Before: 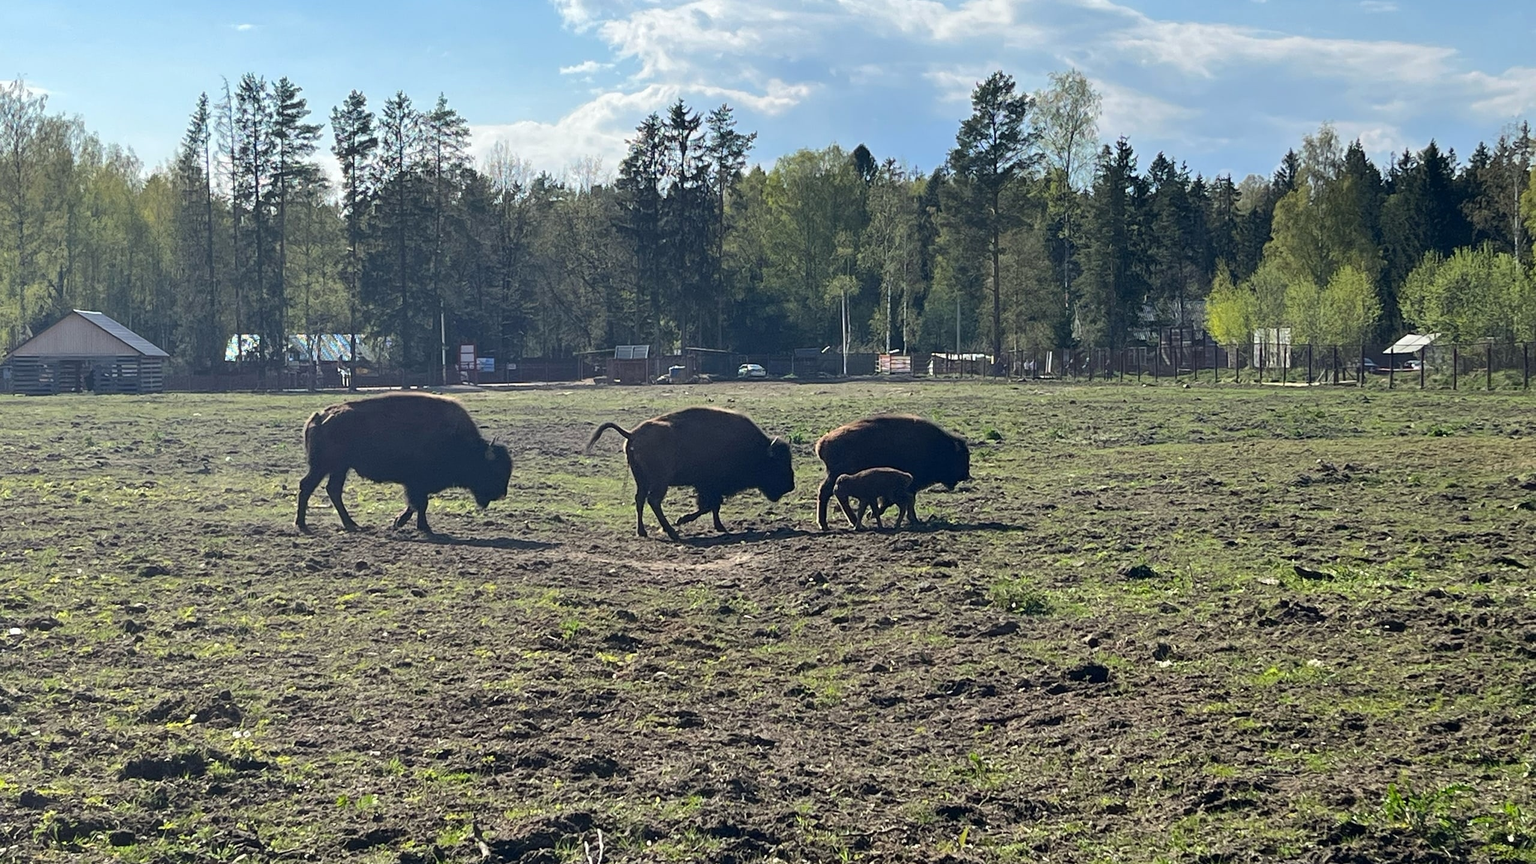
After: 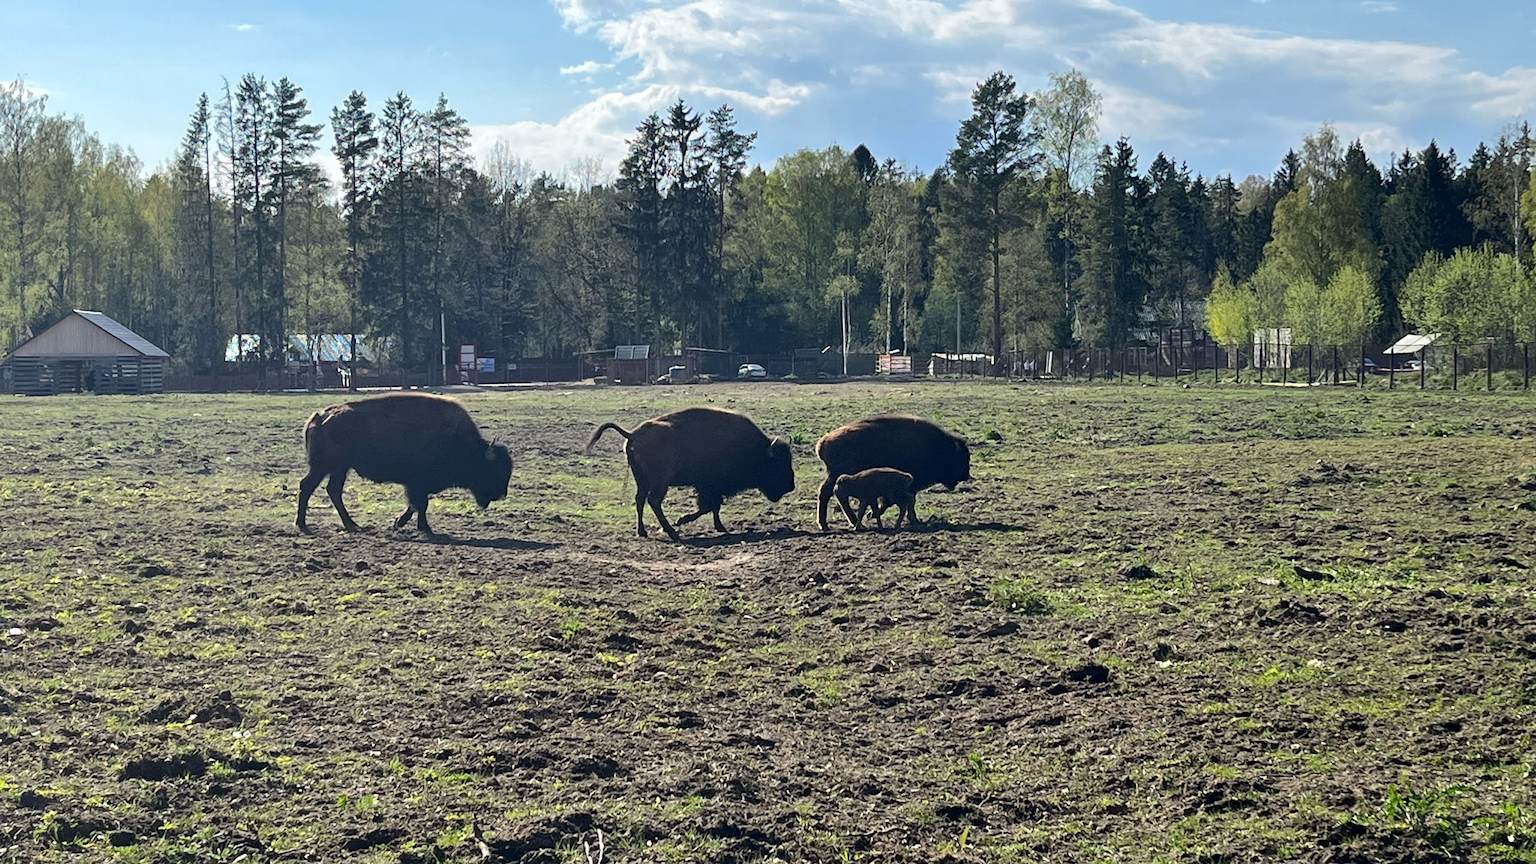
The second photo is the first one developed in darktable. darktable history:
contrast brightness saturation: contrast 0.07
local contrast: mode bilateral grid, contrast 20, coarseness 50, detail 120%, midtone range 0.2
